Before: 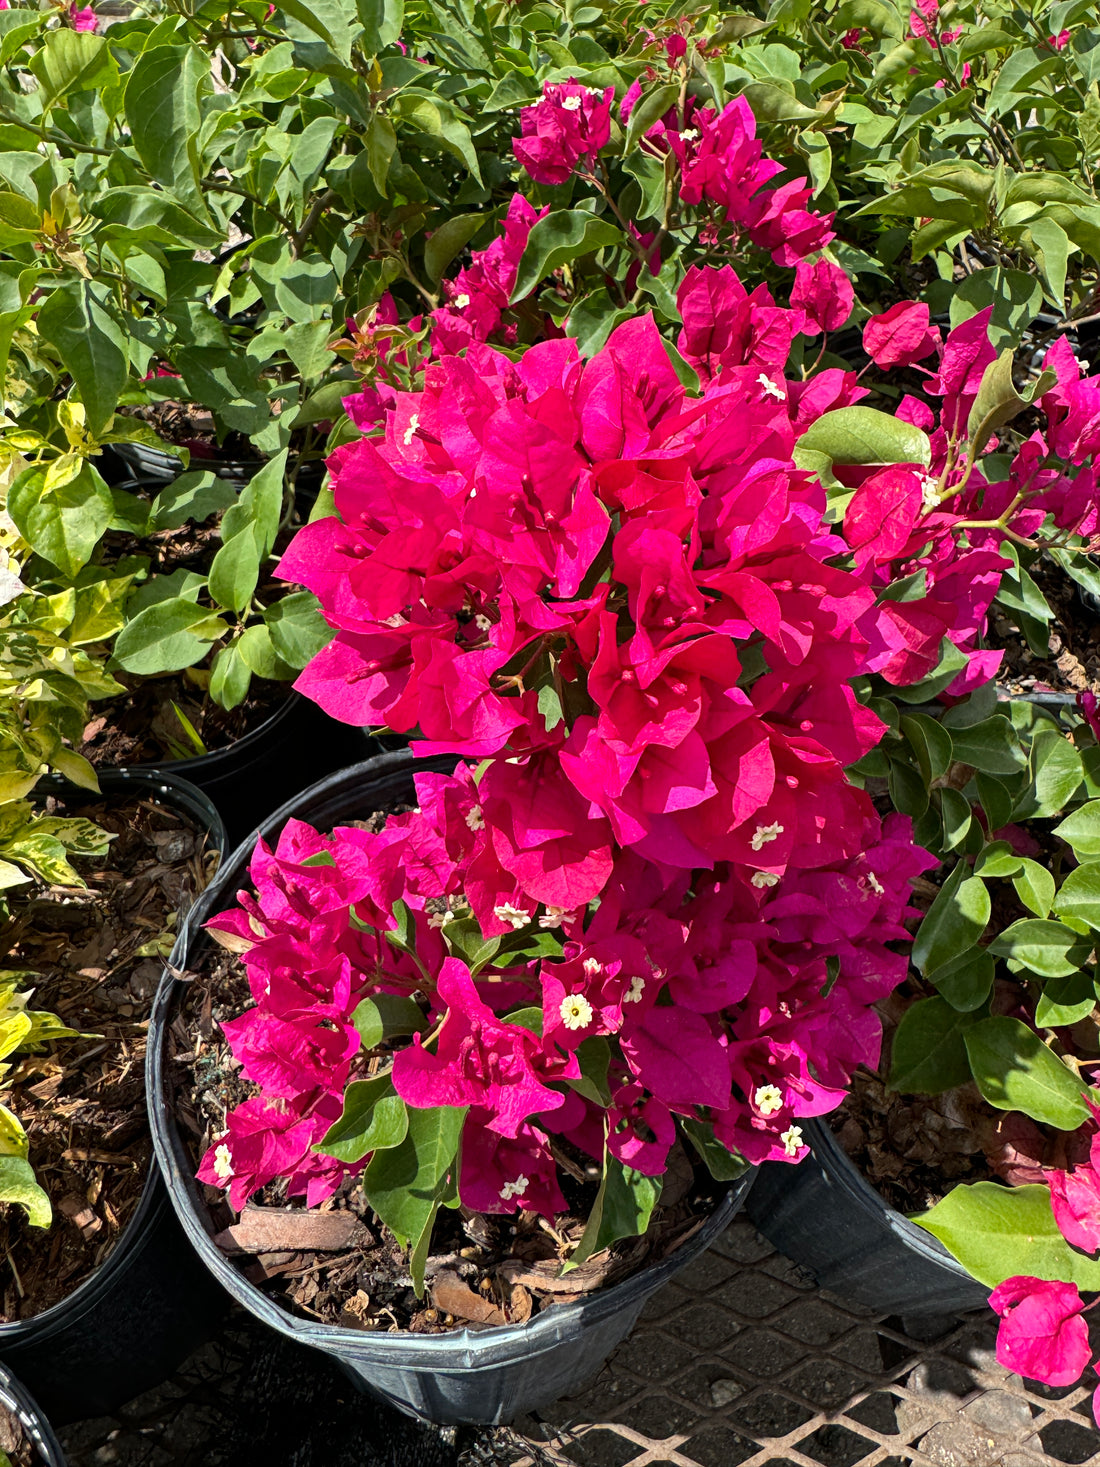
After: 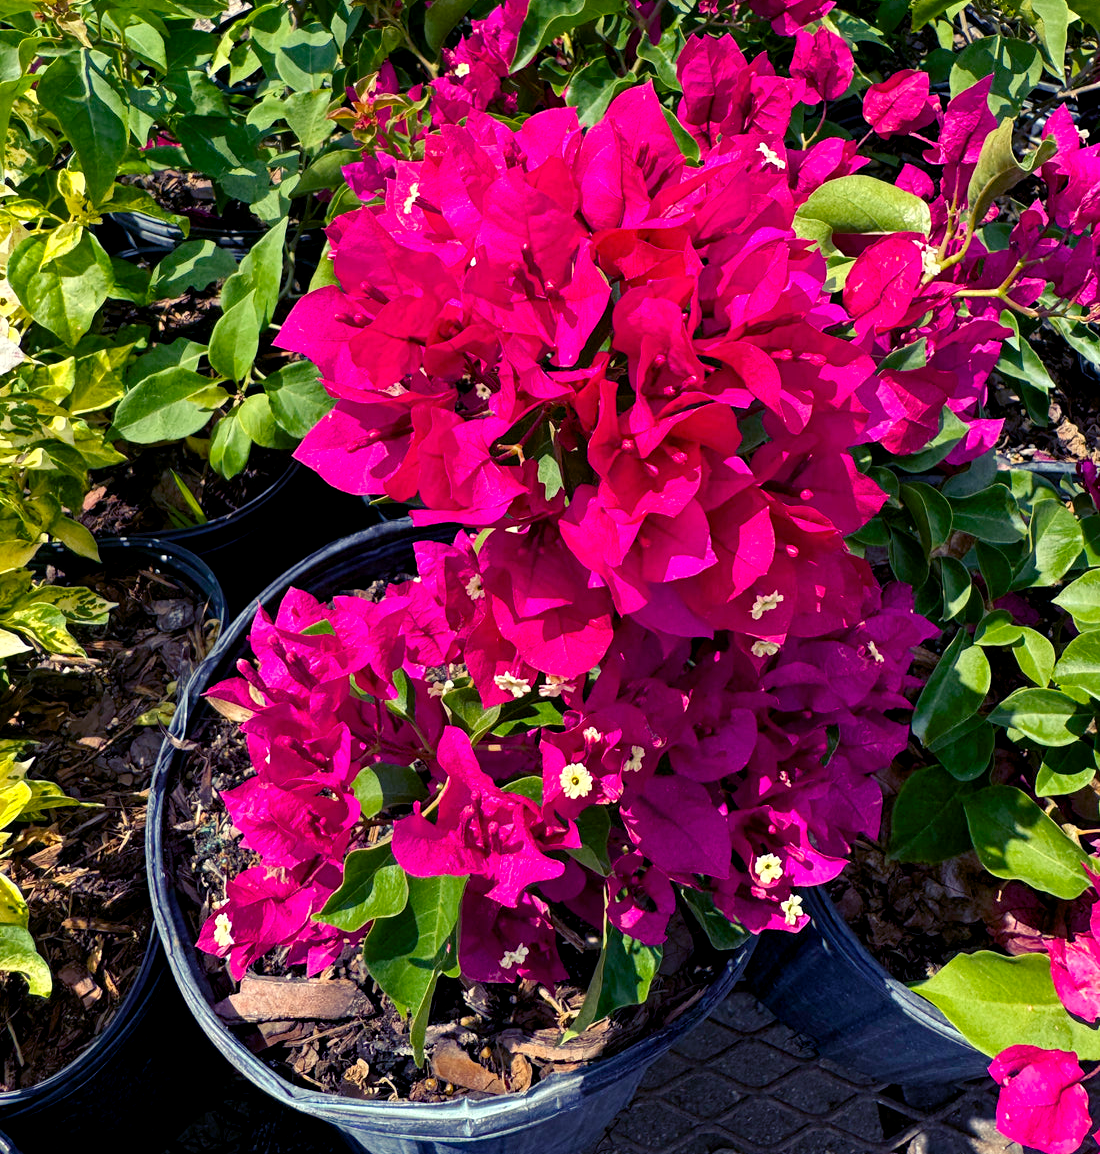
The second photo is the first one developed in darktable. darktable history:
color balance rgb: shadows lift › luminance -28.76%, shadows lift › chroma 15%, shadows lift › hue 270°, power › chroma 1%, power › hue 255°, highlights gain › luminance 7.14%, highlights gain › chroma 2%, highlights gain › hue 90°, global offset › luminance -0.29%, global offset › hue 260°, perceptual saturation grading › global saturation 20%, perceptual saturation grading › highlights -13.92%, perceptual saturation grading › shadows 50%
crop and rotate: top 15.774%, bottom 5.506%
